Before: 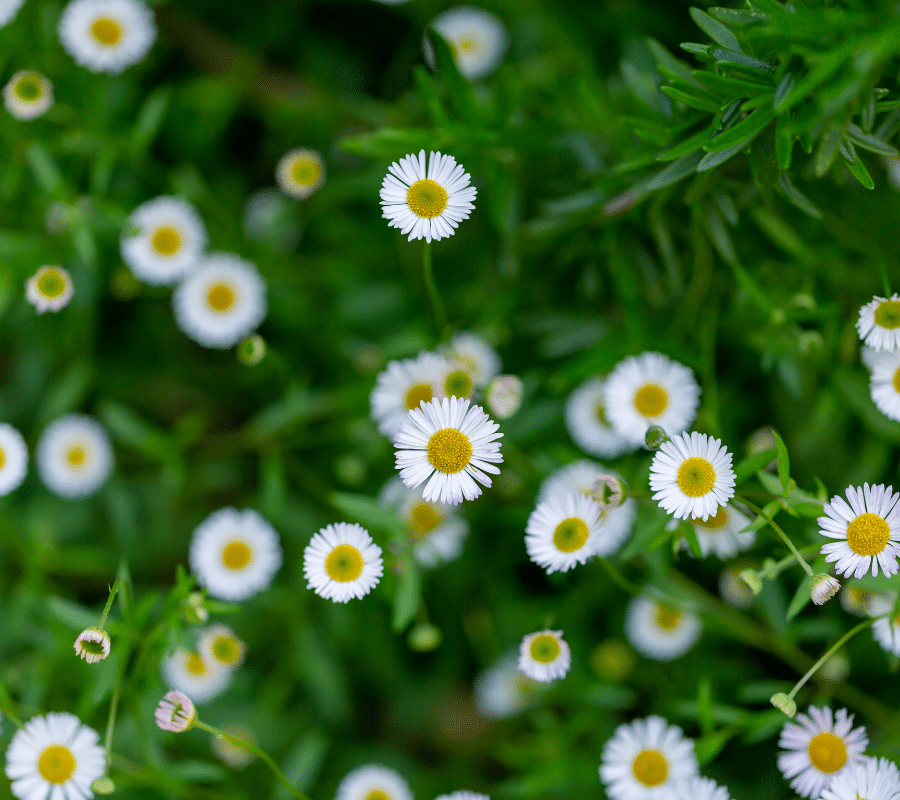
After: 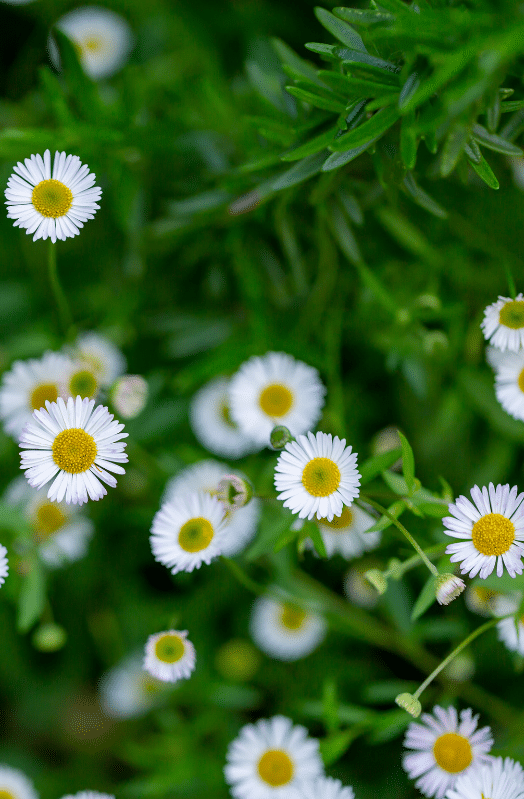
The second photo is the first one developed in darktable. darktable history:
crop: left 41.712%
